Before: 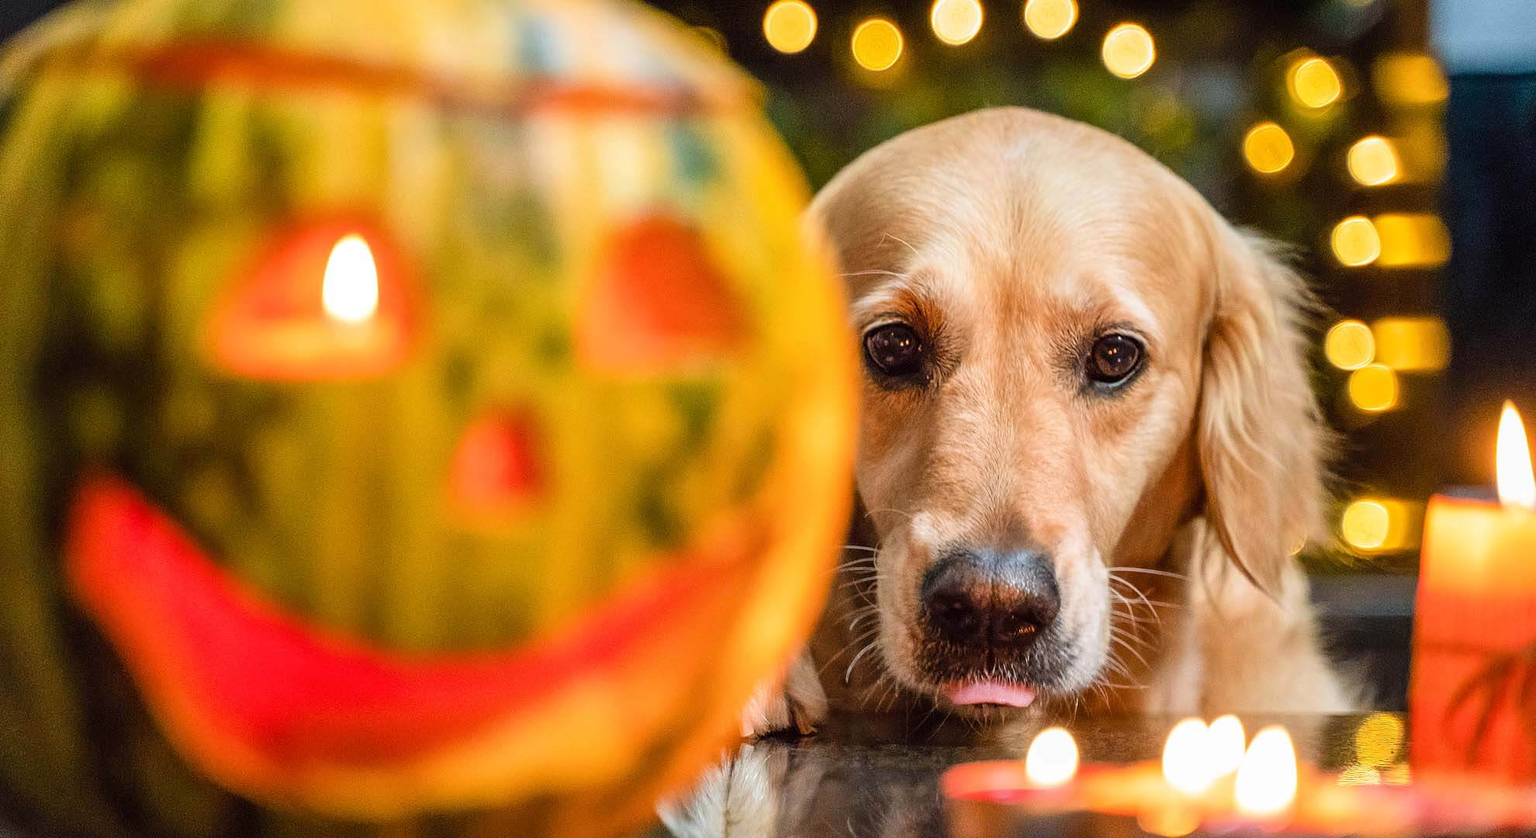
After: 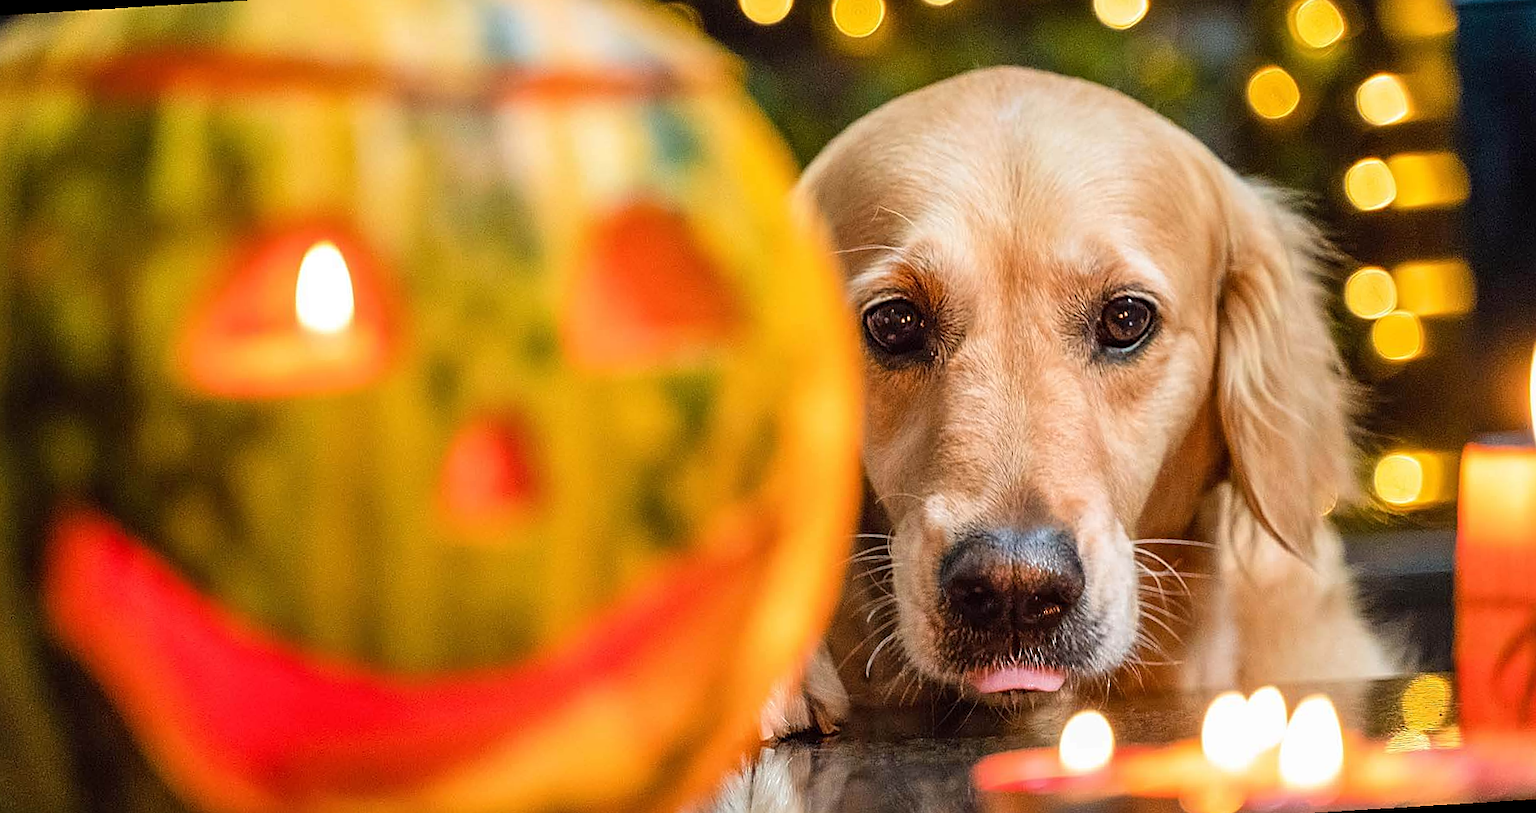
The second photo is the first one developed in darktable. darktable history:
rotate and perspective: rotation -3.52°, crop left 0.036, crop right 0.964, crop top 0.081, crop bottom 0.919
sharpen: on, module defaults
